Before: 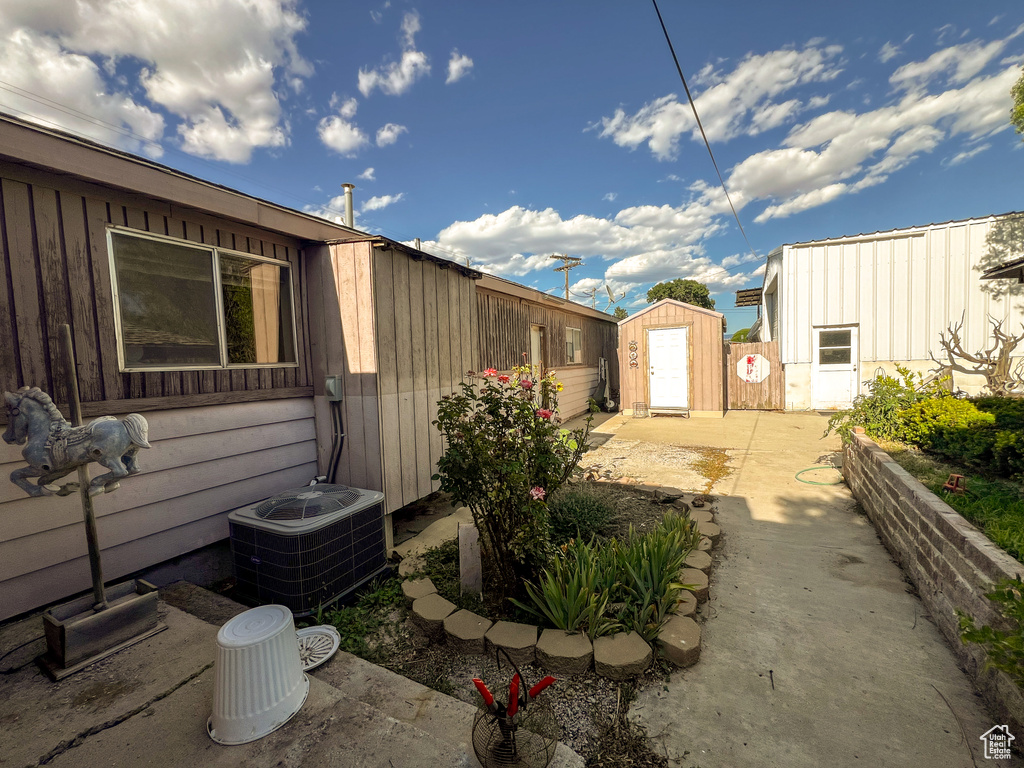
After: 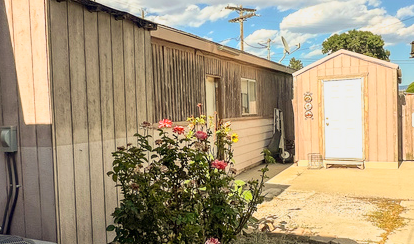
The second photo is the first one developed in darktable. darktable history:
crop: left 31.787%, top 32.473%, right 27.728%, bottom 35.682%
base curve: curves: ch0 [(0, 0) (0.088, 0.125) (0.176, 0.251) (0.354, 0.501) (0.613, 0.749) (1, 0.877)]
